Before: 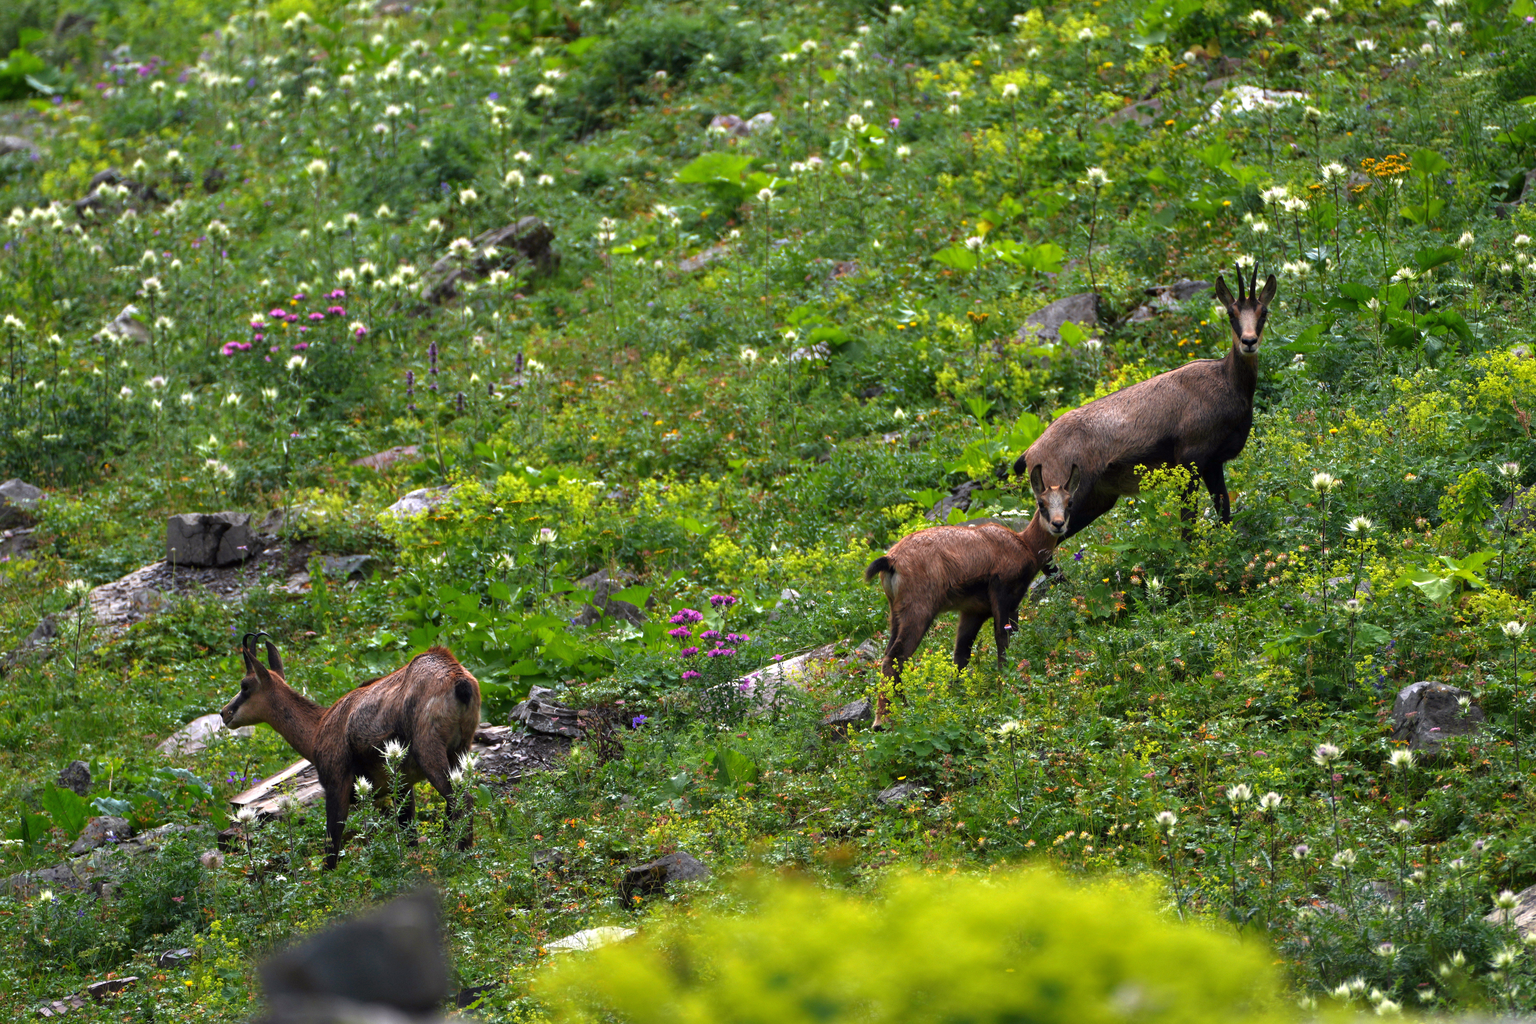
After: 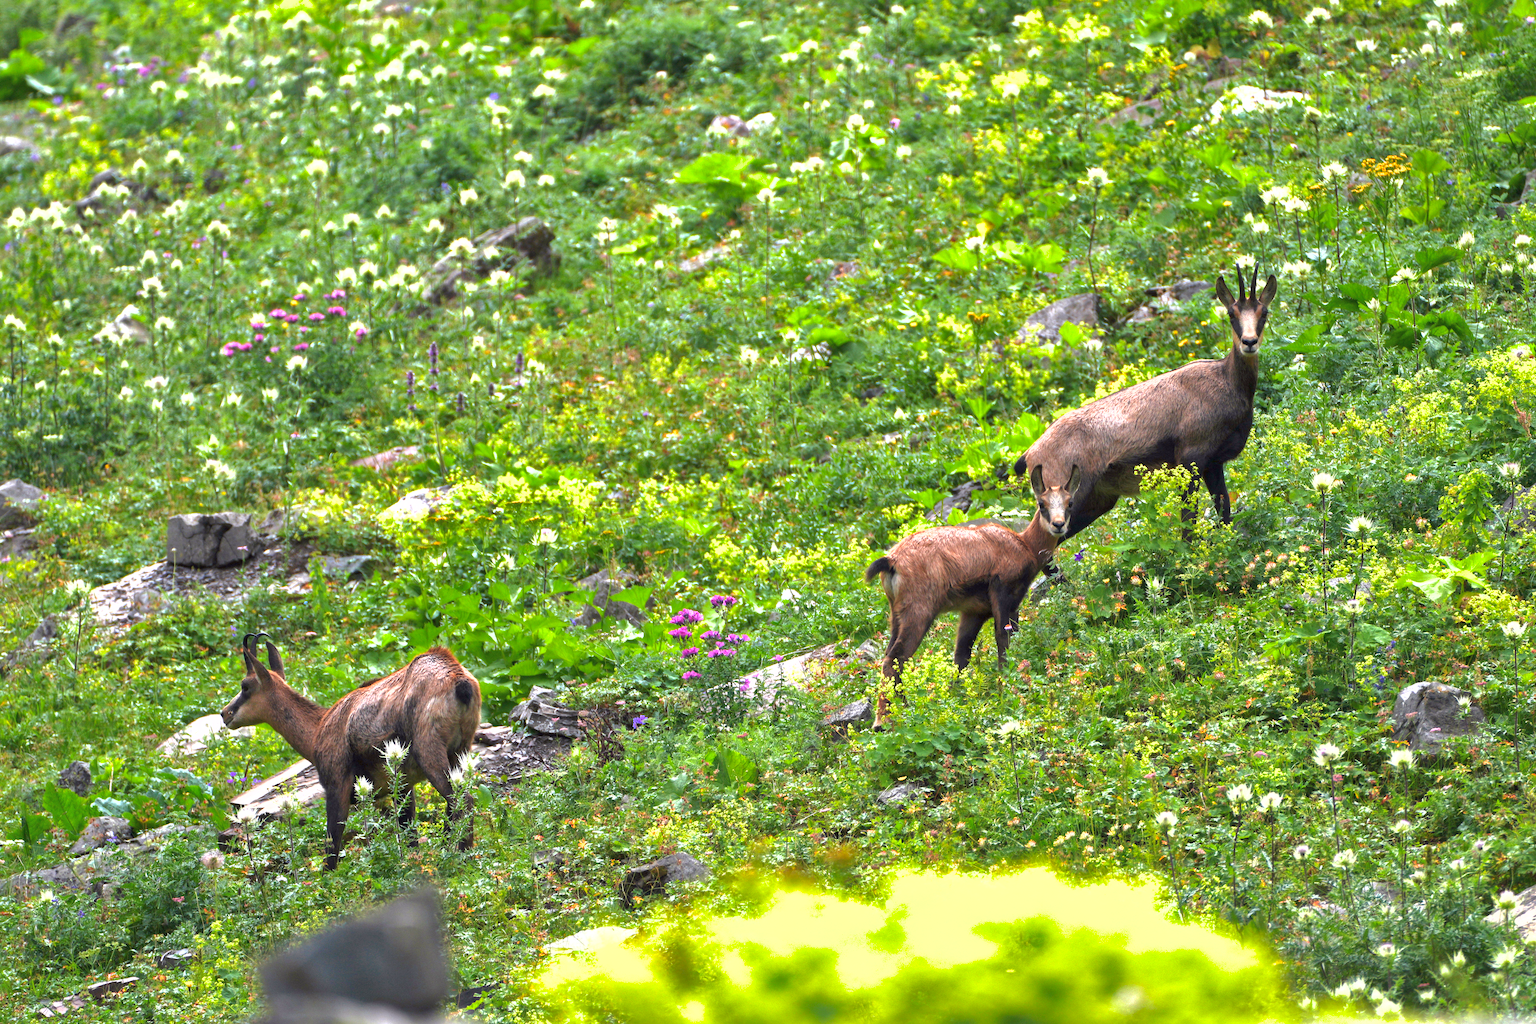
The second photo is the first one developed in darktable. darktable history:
shadows and highlights: on, module defaults
exposure: black level correction 0, exposure 1.2 EV, compensate highlight preservation false
